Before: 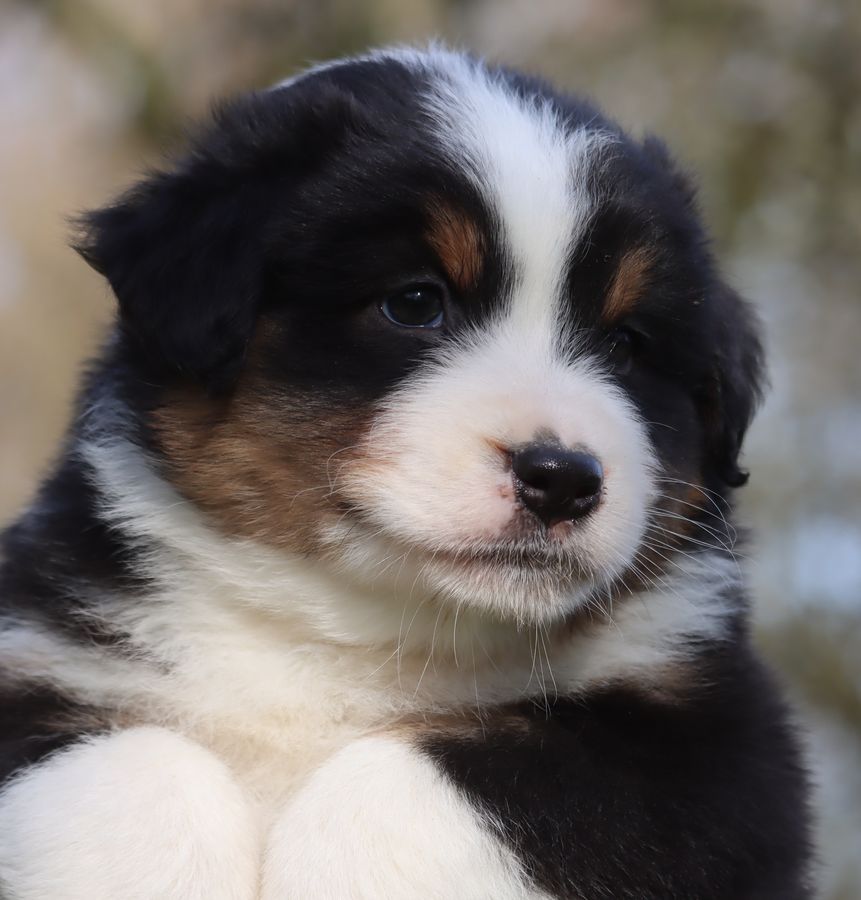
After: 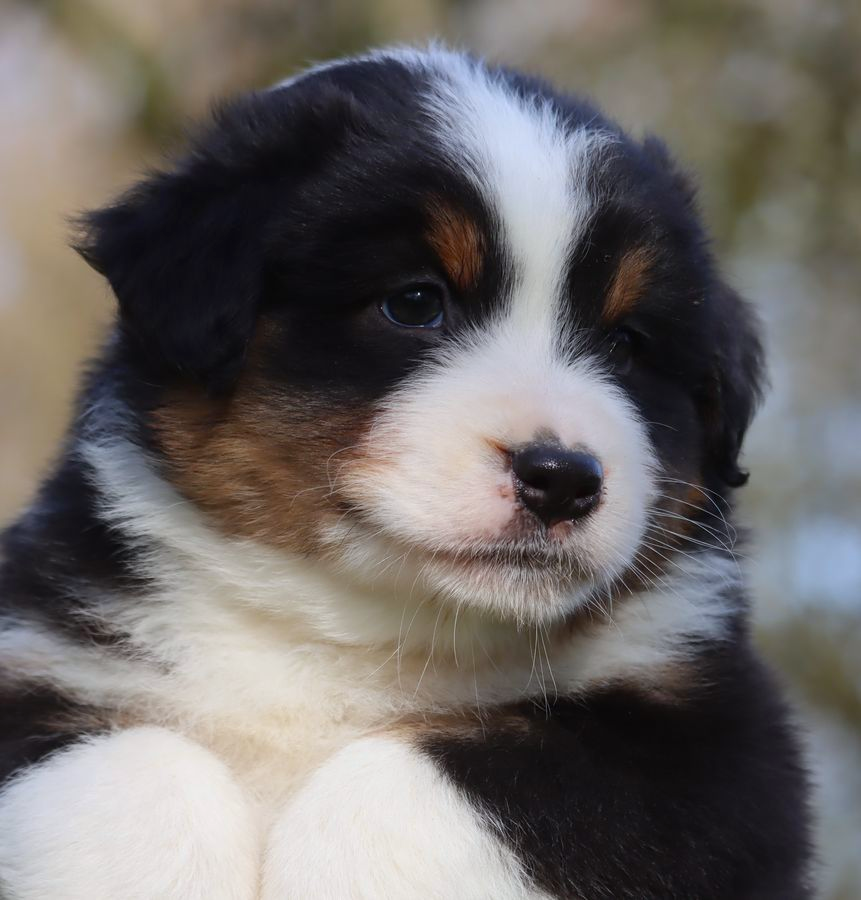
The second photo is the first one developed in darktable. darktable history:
color balance rgb: linear chroma grading › shadows -8%, linear chroma grading › global chroma 10%, perceptual saturation grading › global saturation 2%, perceptual saturation grading › highlights -2%, perceptual saturation grading › mid-tones 4%, perceptual saturation grading › shadows 8%, perceptual brilliance grading › global brilliance 2%, perceptual brilliance grading › highlights -4%, global vibrance 16%, saturation formula JzAzBz (2021)
white balance: red 0.986, blue 1.01
